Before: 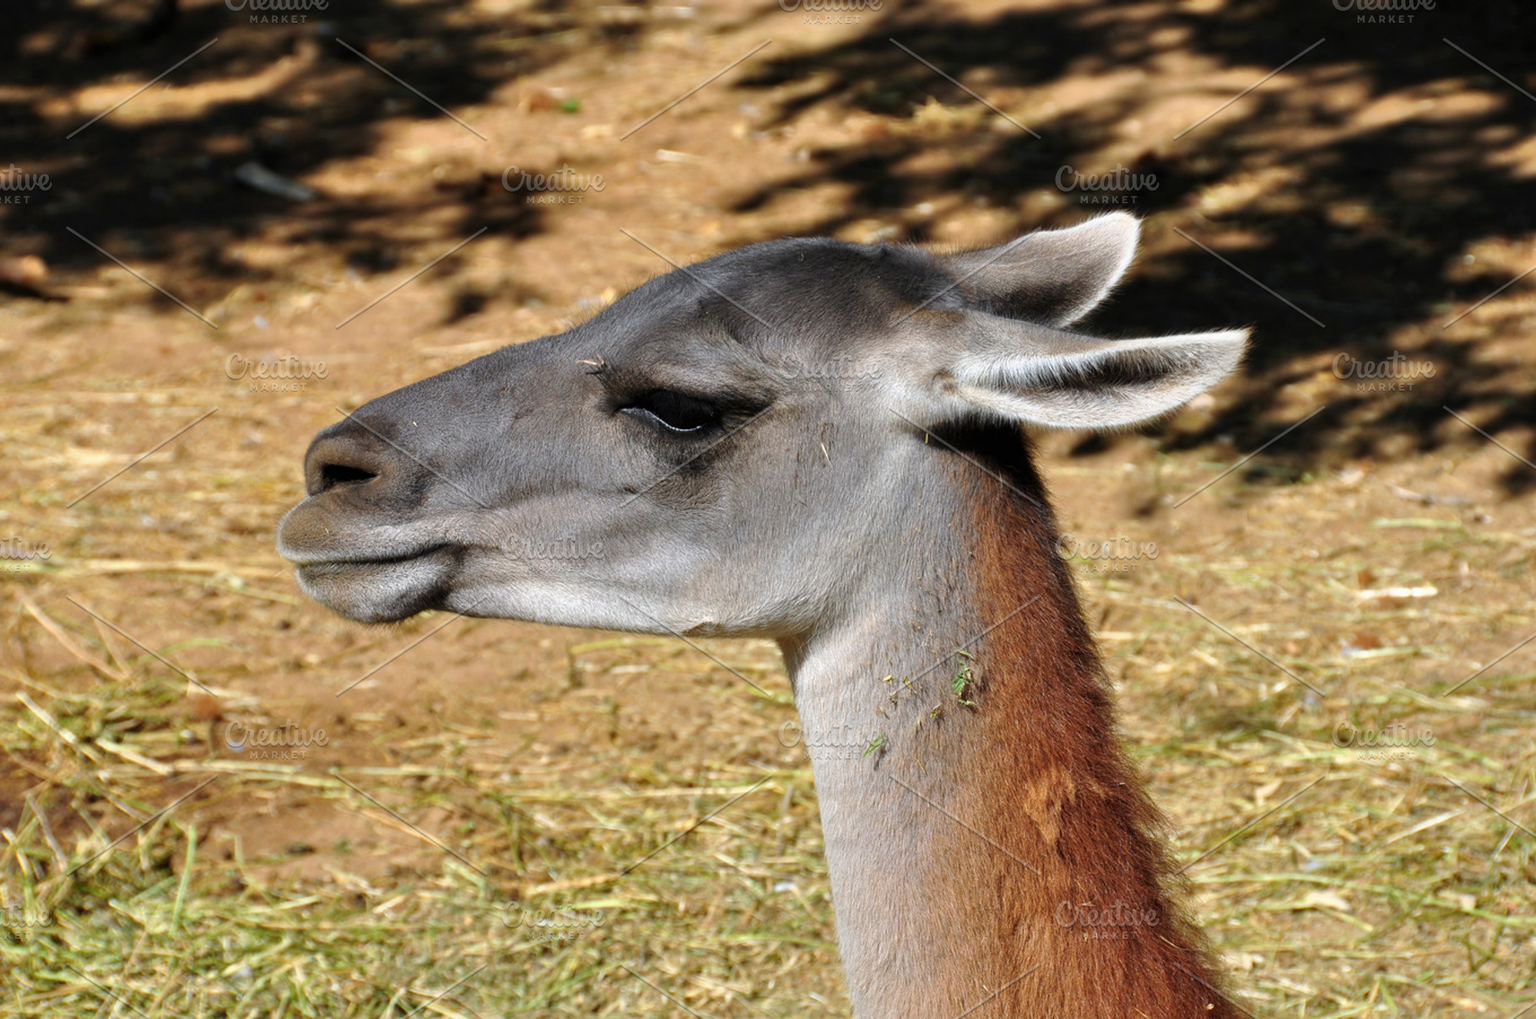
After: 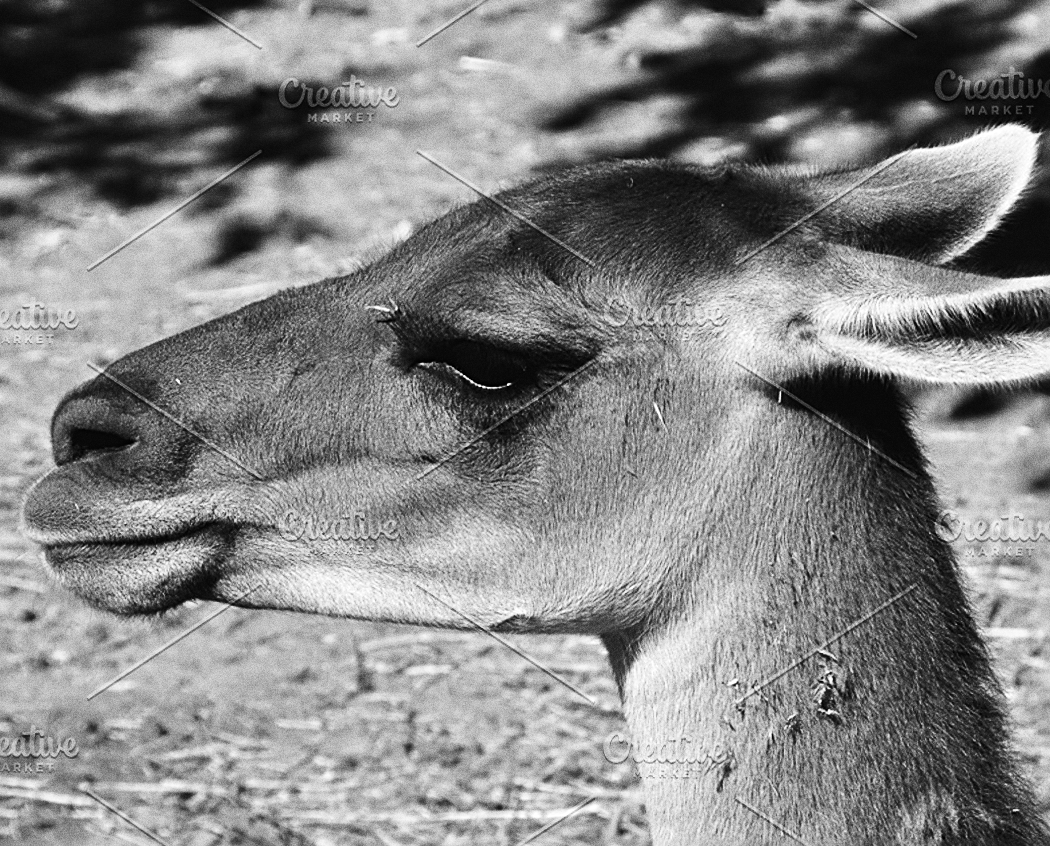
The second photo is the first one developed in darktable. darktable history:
color balance: lift [1.005, 0.99, 1.007, 1.01], gamma [1, 0.979, 1.011, 1.021], gain [0.923, 1.098, 1.025, 0.902], input saturation 90.45%, contrast 7.73%, output saturation 105.91%
rotate and perspective: lens shift (horizontal) -0.055, automatic cropping off
crop: left 16.202%, top 11.208%, right 26.045%, bottom 20.557%
sharpen: radius 2.584, amount 0.688
grain: coarseness 0.09 ISO, strength 40%
monochrome: a 32, b 64, size 2.3
contrast brightness saturation: contrast 0.25, saturation -0.31
